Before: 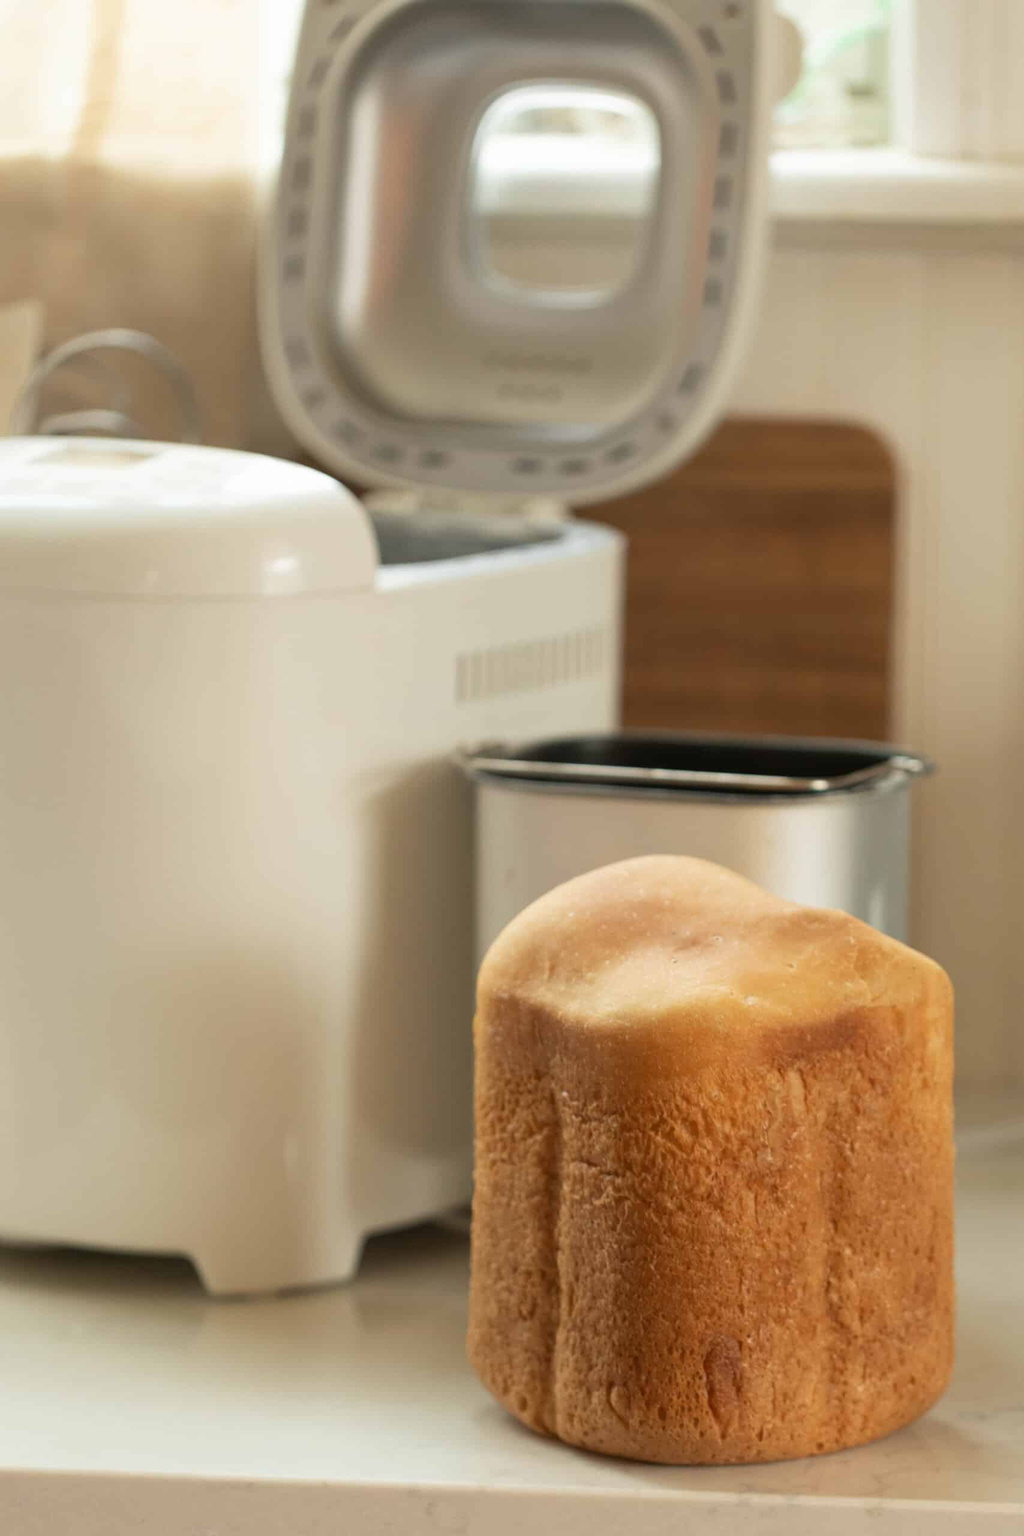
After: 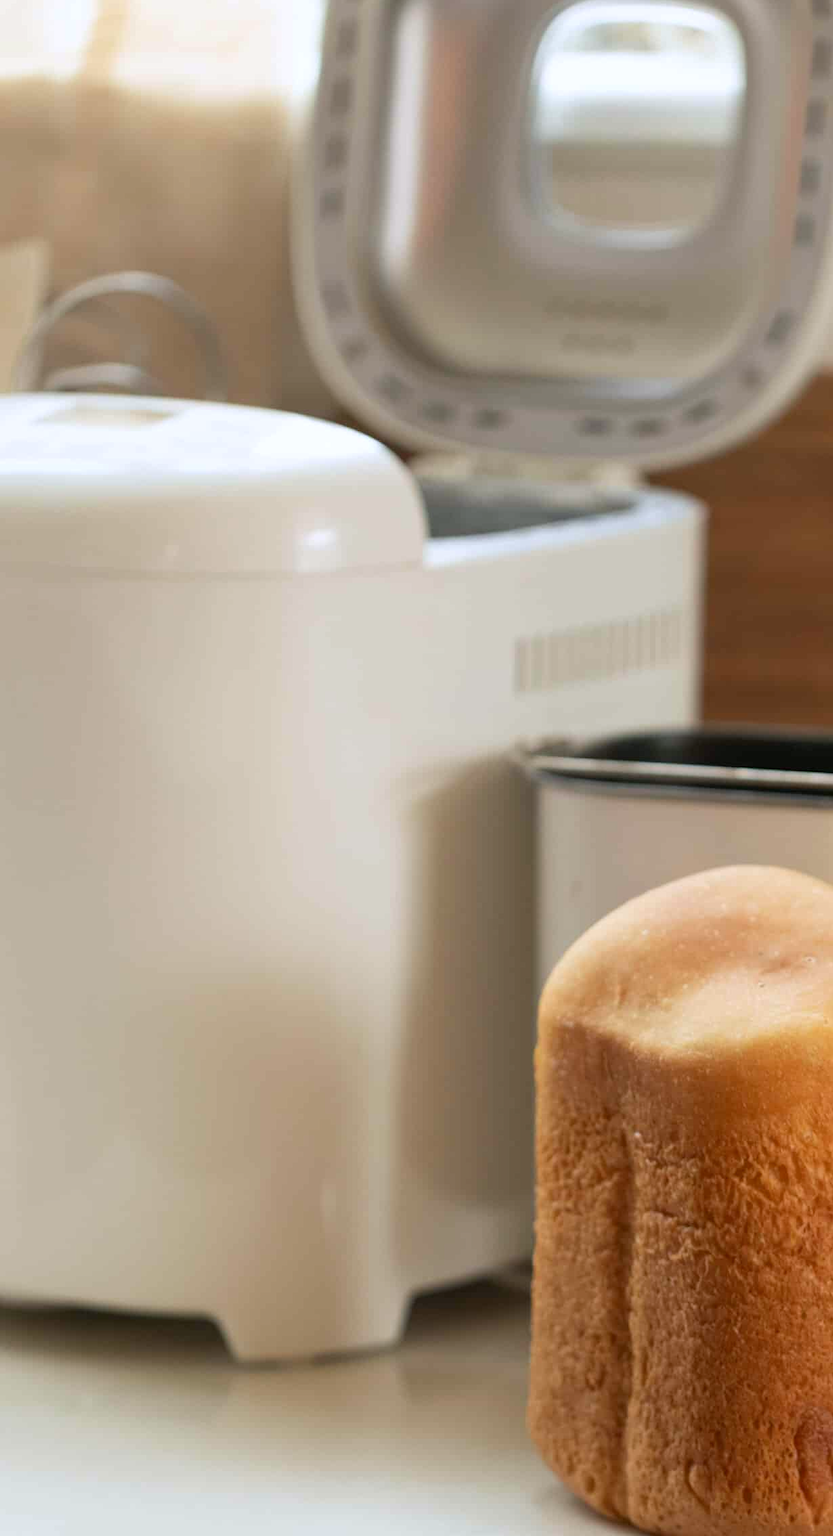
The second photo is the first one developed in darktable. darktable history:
crop: top 5.771%, right 27.846%, bottom 5.573%
contrast brightness saturation: contrast 0.043, saturation 0.151
color calibration: illuminant as shot in camera, x 0.358, y 0.373, temperature 4628.91 K
